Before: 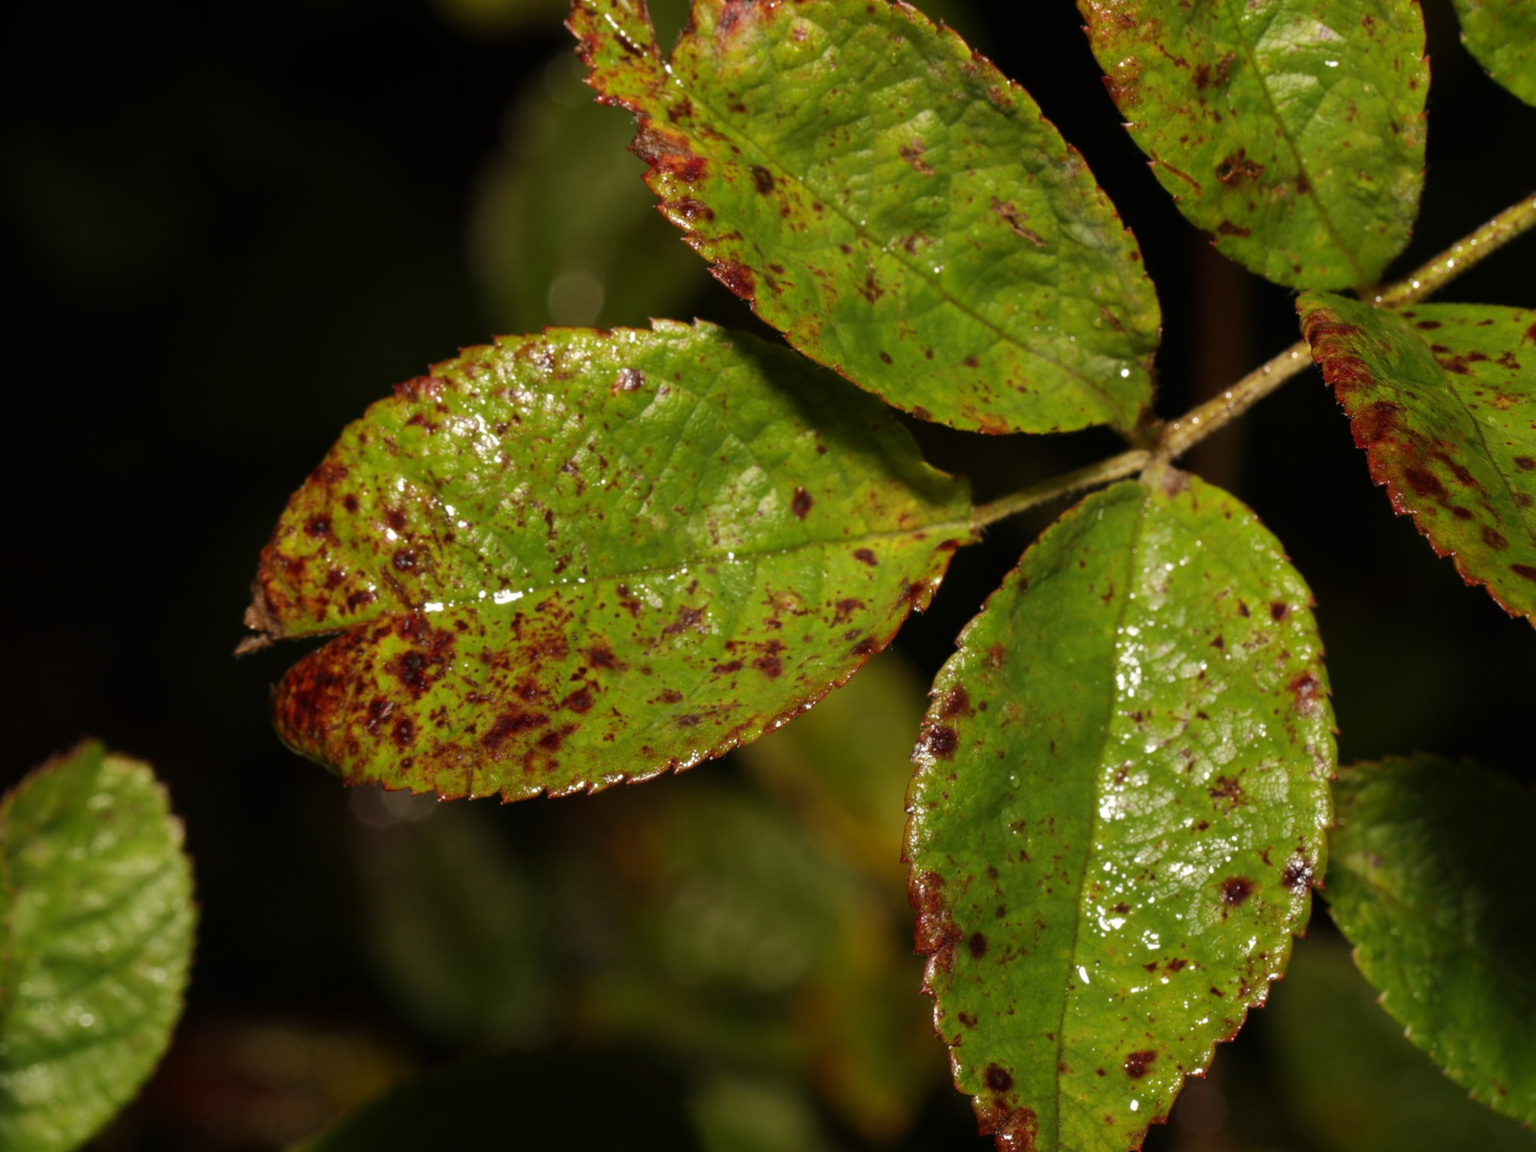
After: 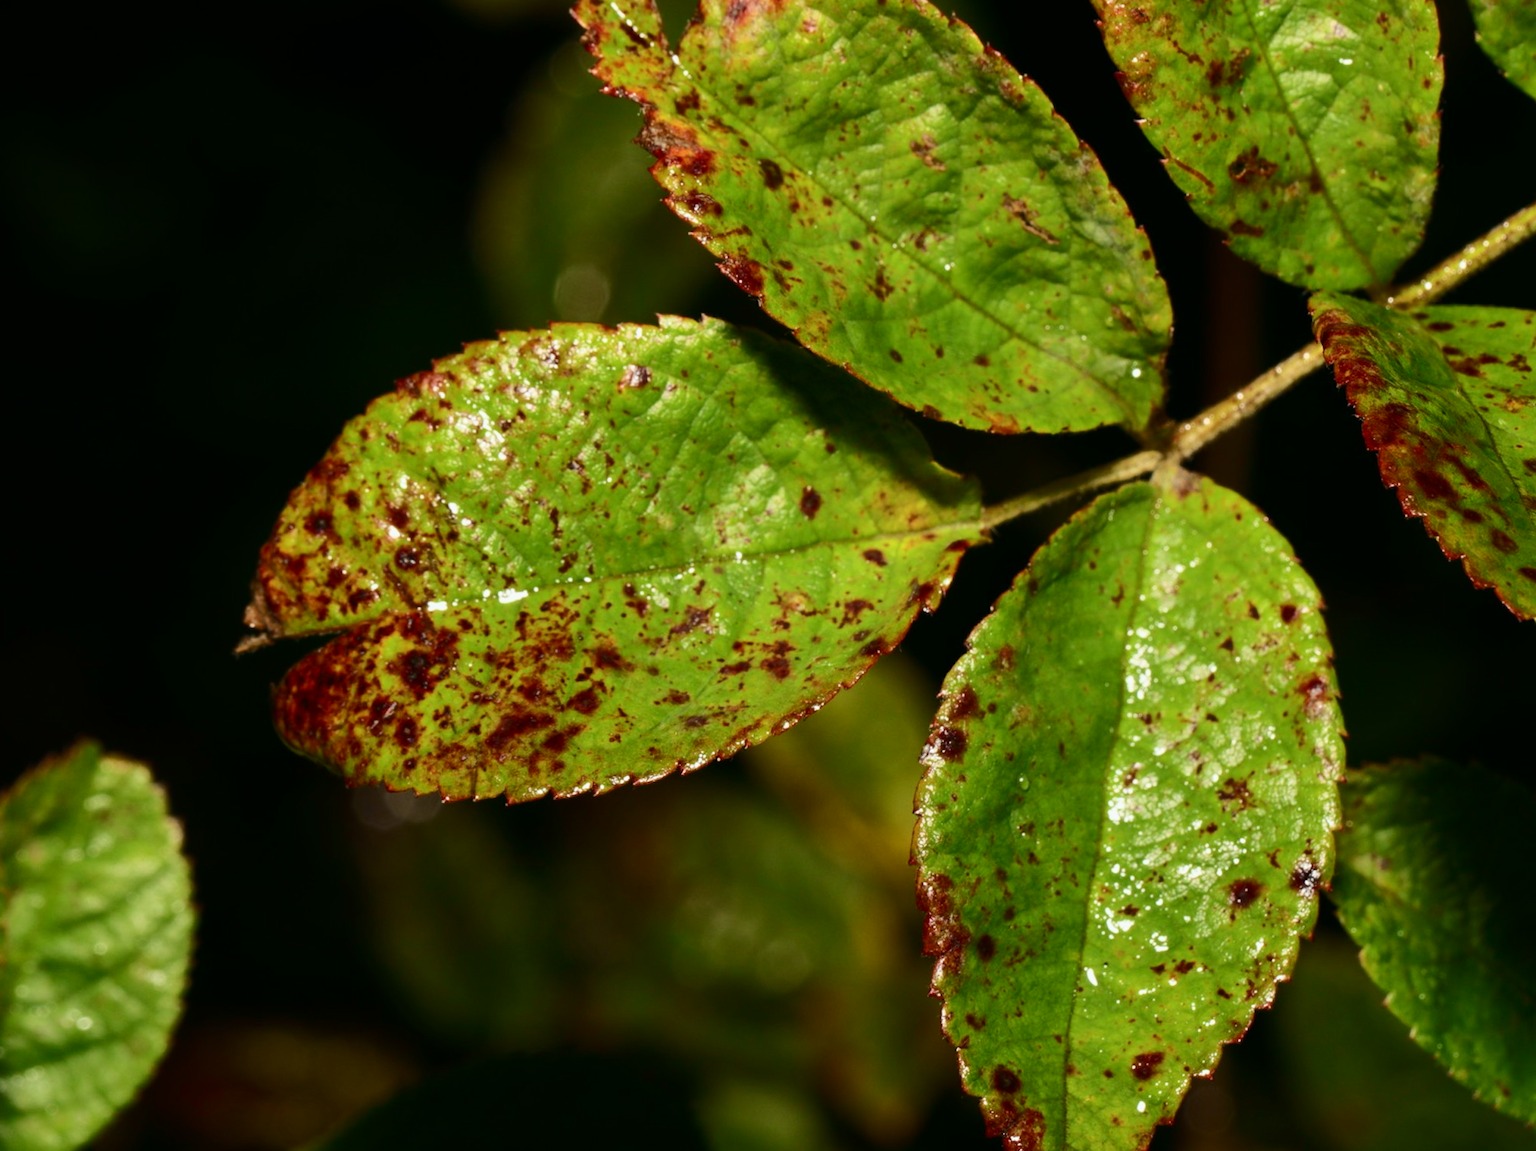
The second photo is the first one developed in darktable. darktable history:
tone curve: curves: ch0 [(0, 0) (0.114, 0.083) (0.303, 0.285) (0.447, 0.51) (0.602, 0.697) (0.772, 0.866) (0.999, 0.978)]; ch1 [(0, 0) (0.389, 0.352) (0.458, 0.433) (0.486, 0.474) (0.509, 0.505) (0.535, 0.528) (0.57, 0.579) (0.696, 0.706) (1, 1)]; ch2 [(0, 0) (0.369, 0.388) (0.449, 0.431) (0.501, 0.5) (0.528, 0.527) (0.589, 0.608) (0.697, 0.721) (1, 1)], color space Lab, independent channels, preserve colors none
rotate and perspective: rotation 0.174°, lens shift (vertical) 0.013, lens shift (horizontal) 0.019, shear 0.001, automatic cropping original format, crop left 0.007, crop right 0.991, crop top 0.016, crop bottom 0.997
